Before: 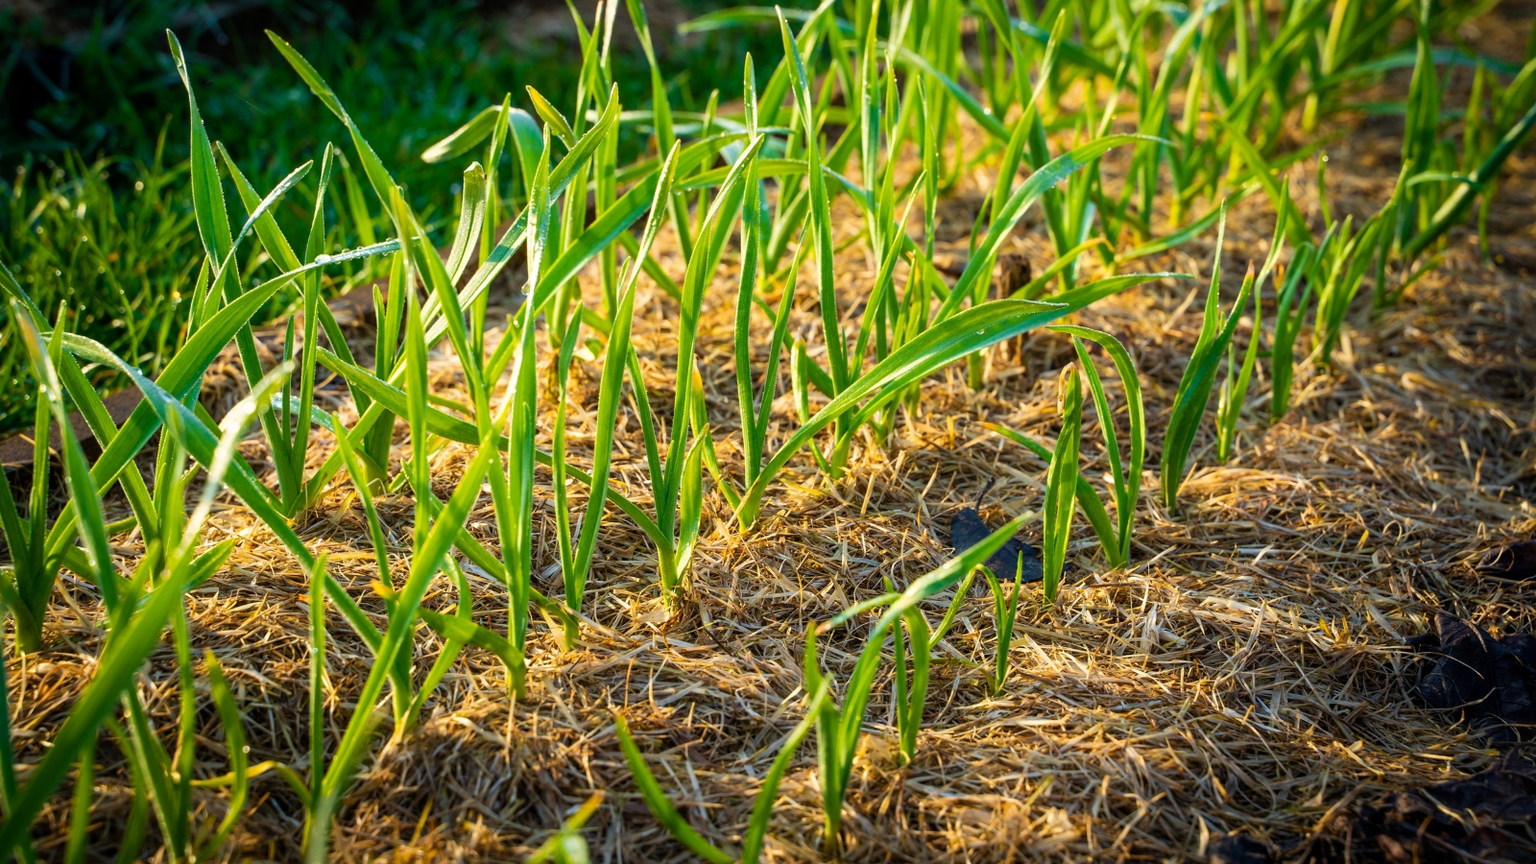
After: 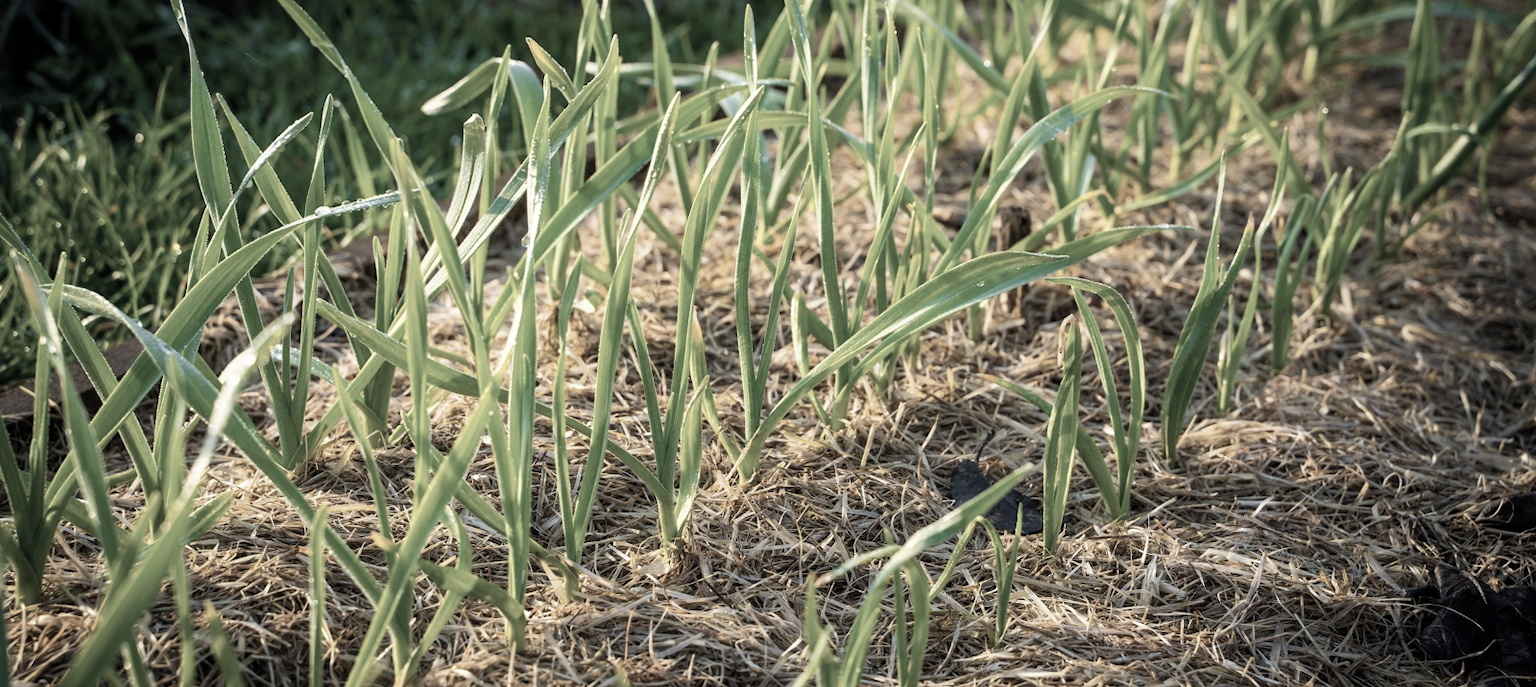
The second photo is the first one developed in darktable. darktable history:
crop and rotate: top 5.654%, bottom 14.751%
color correction: highlights b* -0.043, saturation 0.349
